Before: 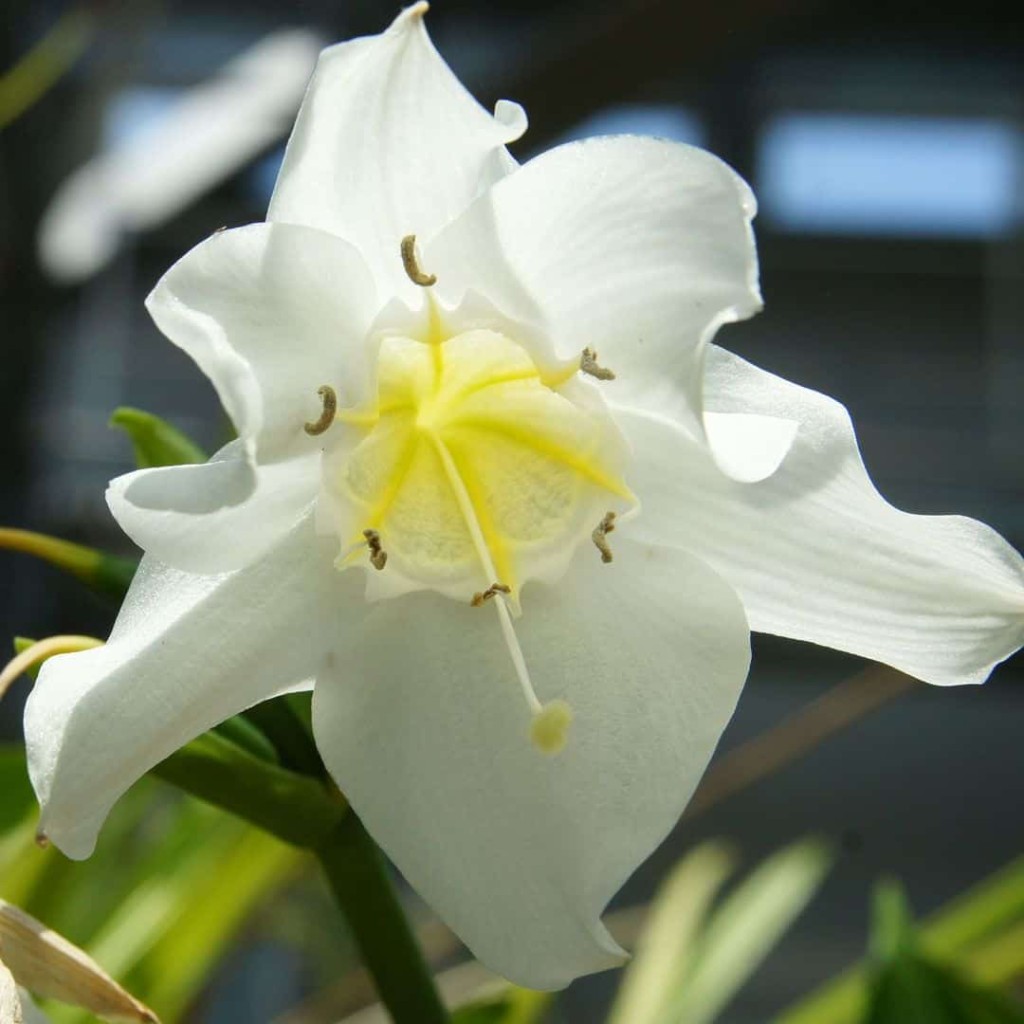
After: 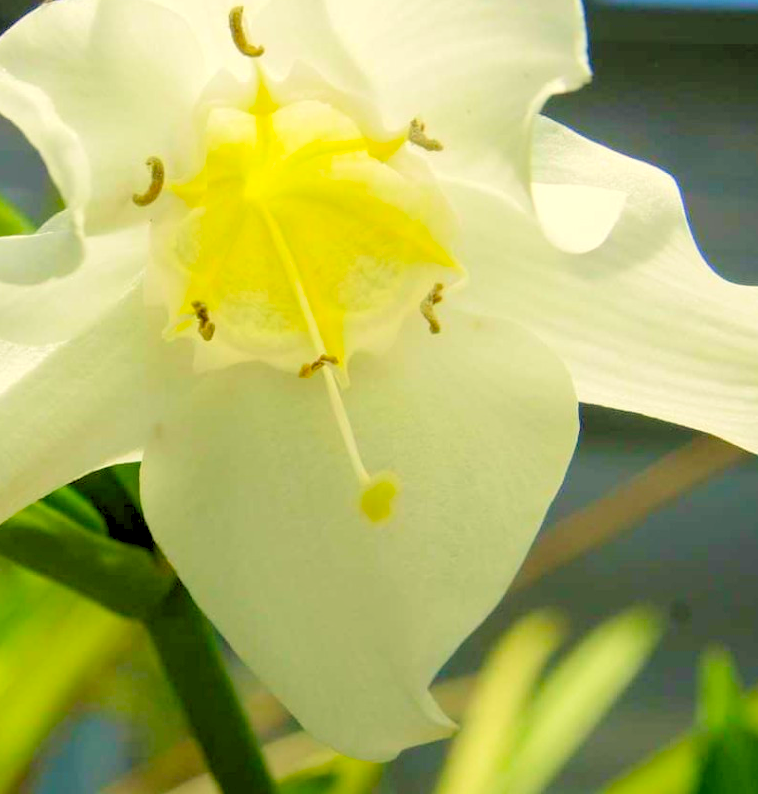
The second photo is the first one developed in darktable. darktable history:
crop: left 16.873%, top 22.381%, right 9.06%
levels: levels [0.072, 0.414, 0.976]
color correction: highlights a* 1.36, highlights b* 17.5
tone equalizer: edges refinement/feathering 500, mask exposure compensation -1.57 EV, preserve details no
color balance rgb: perceptual saturation grading › global saturation 25.608%, perceptual brilliance grading › global brilliance 2.728%, perceptual brilliance grading › highlights -3.254%, perceptual brilliance grading › shadows 3.705%, global vibrance 14.702%
exposure: exposure -0.069 EV, compensate exposure bias true, compensate highlight preservation false
color zones: curves: ch0 [(0.068, 0.464) (0.25, 0.5) (0.48, 0.508) (0.75, 0.536) (0.886, 0.476) (0.967, 0.456)]; ch1 [(0.066, 0.456) (0.25, 0.5) (0.616, 0.508) (0.746, 0.56) (0.934, 0.444)]
velvia: on, module defaults
